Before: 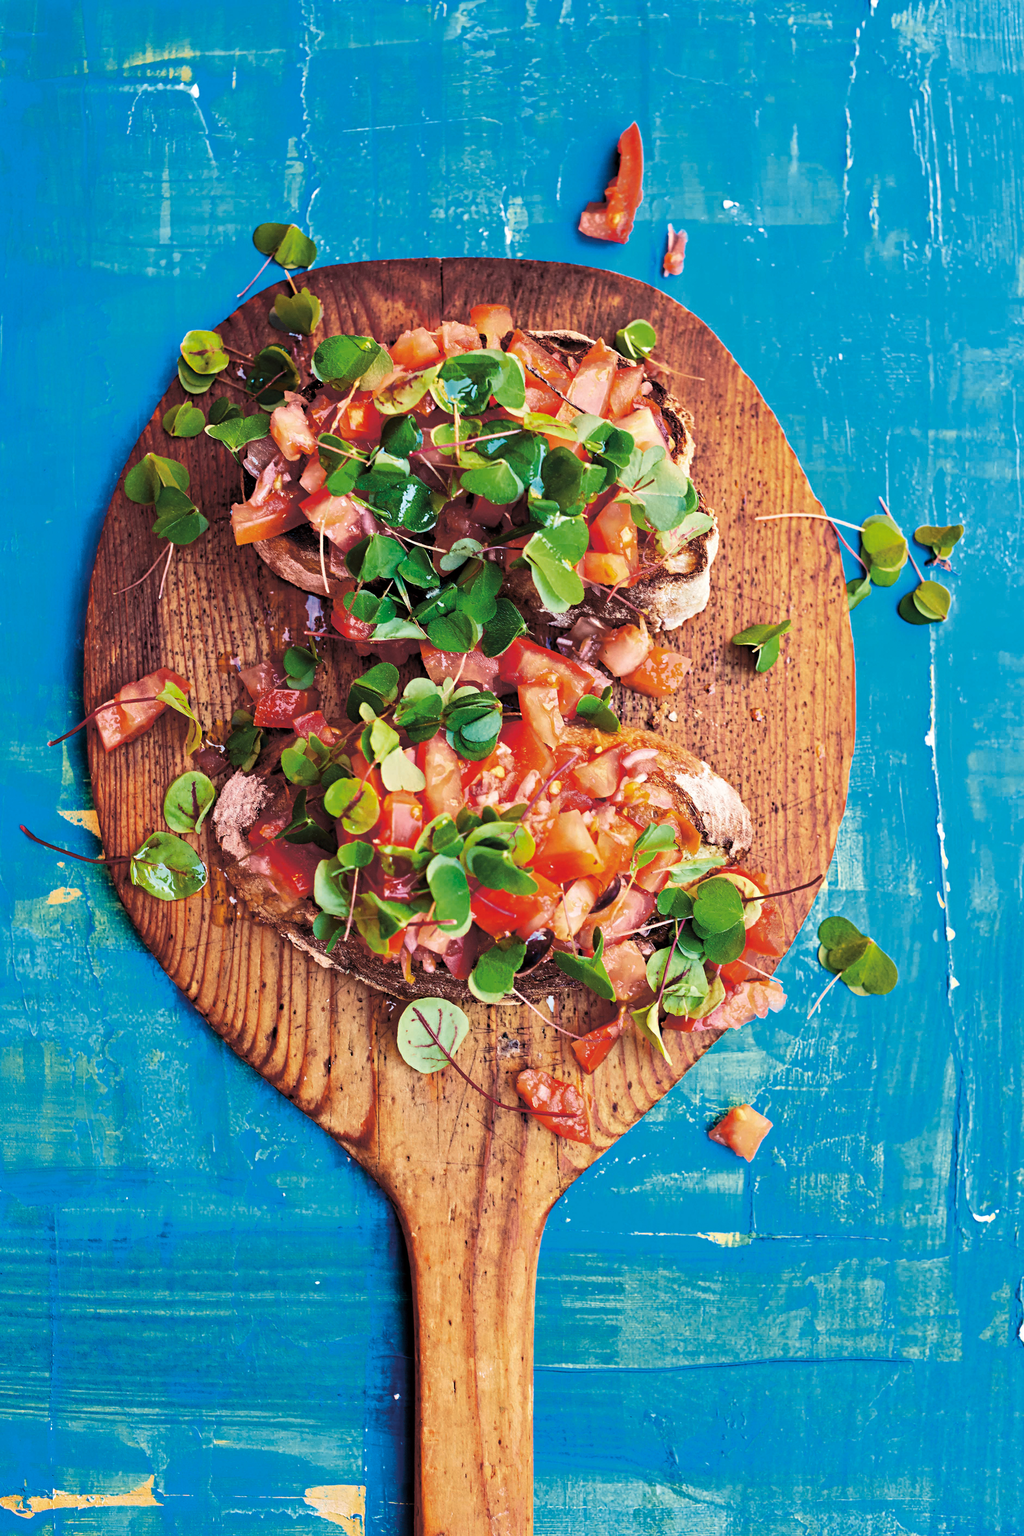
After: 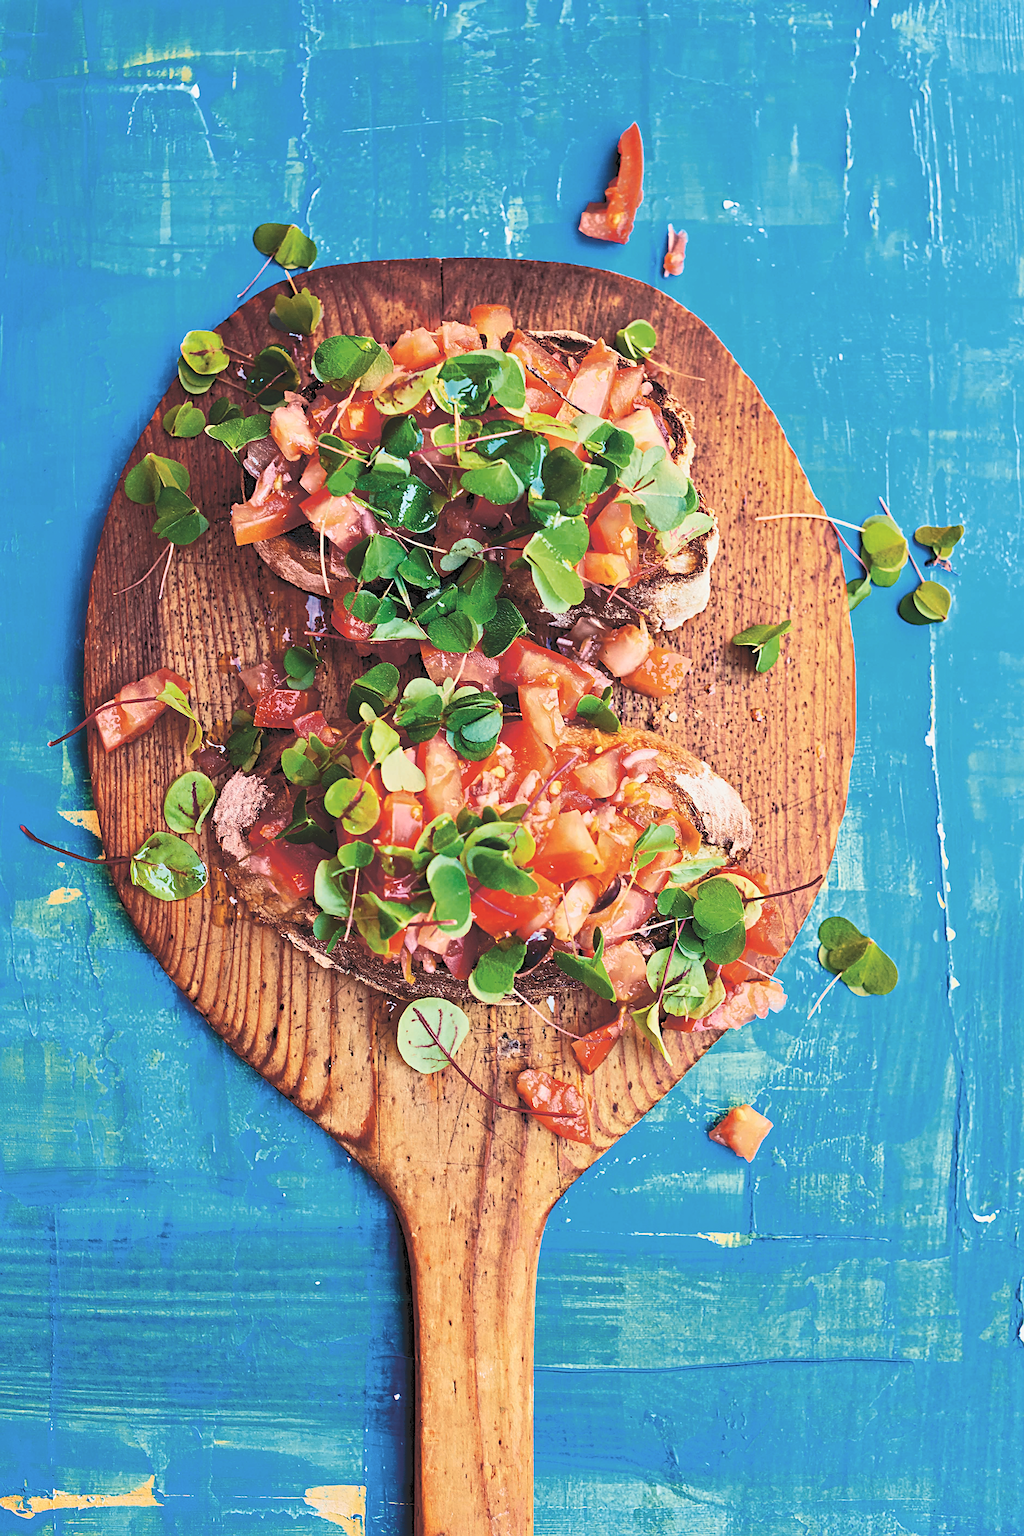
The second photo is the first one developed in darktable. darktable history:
sharpen: on, module defaults
tone curve: curves: ch0 [(0, 0) (0.003, 0.156) (0.011, 0.156) (0.025, 0.161) (0.044, 0.164) (0.069, 0.178) (0.1, 0.201) (0.136, 0.229) (0.177, 0.263) (0.224, 0.301) (0.277, 0.355) (0.335, 0.415) (0.399, 0.48) (0.468, 0.561) (0.543, 0.647) (0.623, 0.735) (0.709, 0.819) (0.801, 0.893) (0.898, 0.953) (1, 1)], color space Lab, independent channels, preserve colors none
exposure: exposure -0.304 EV, compensate highlight preservation false
